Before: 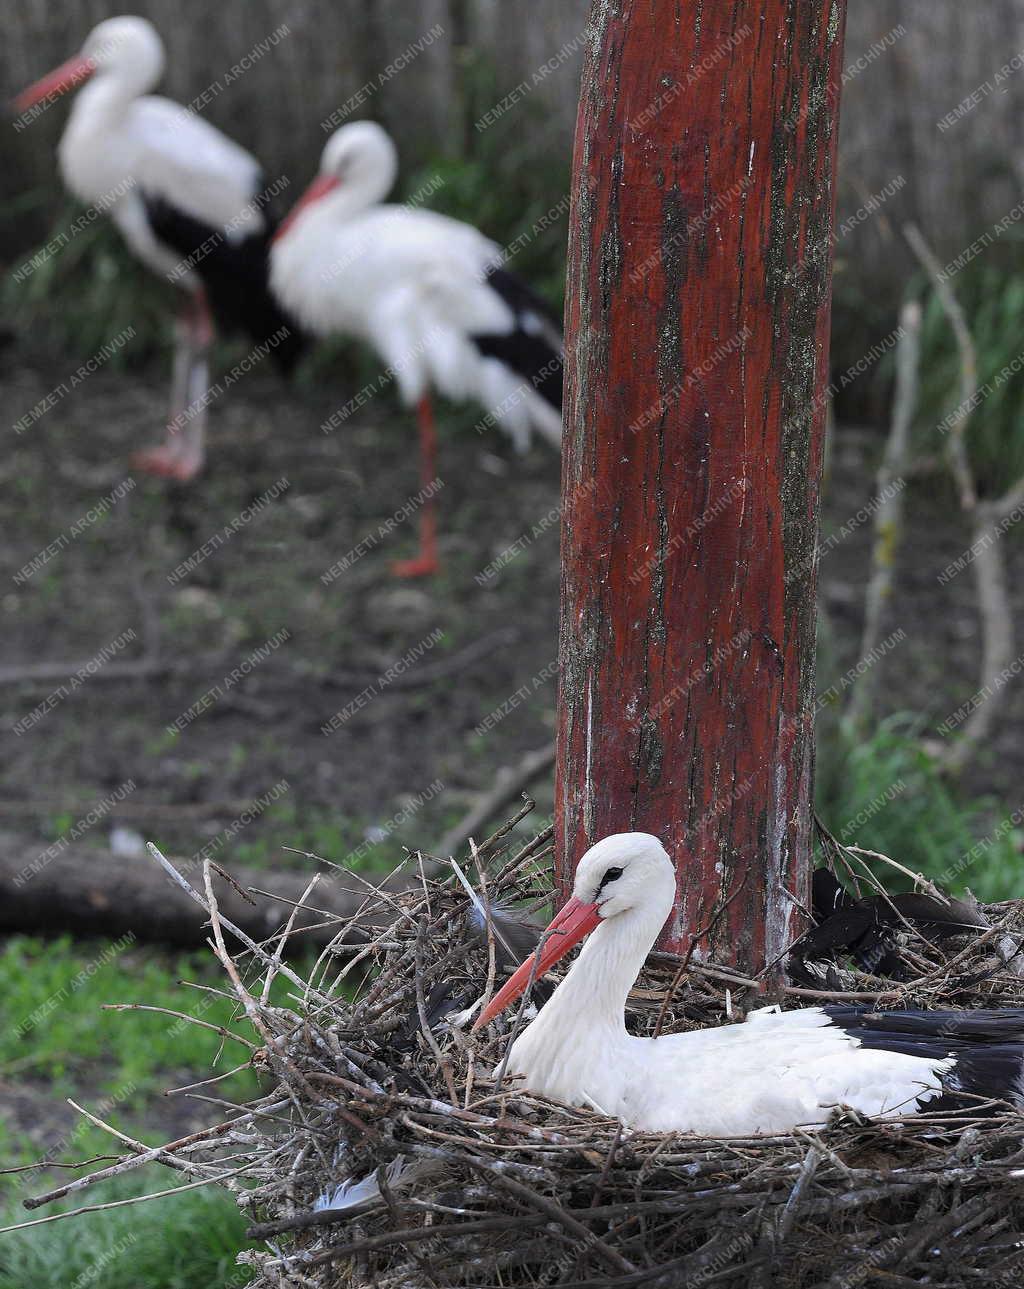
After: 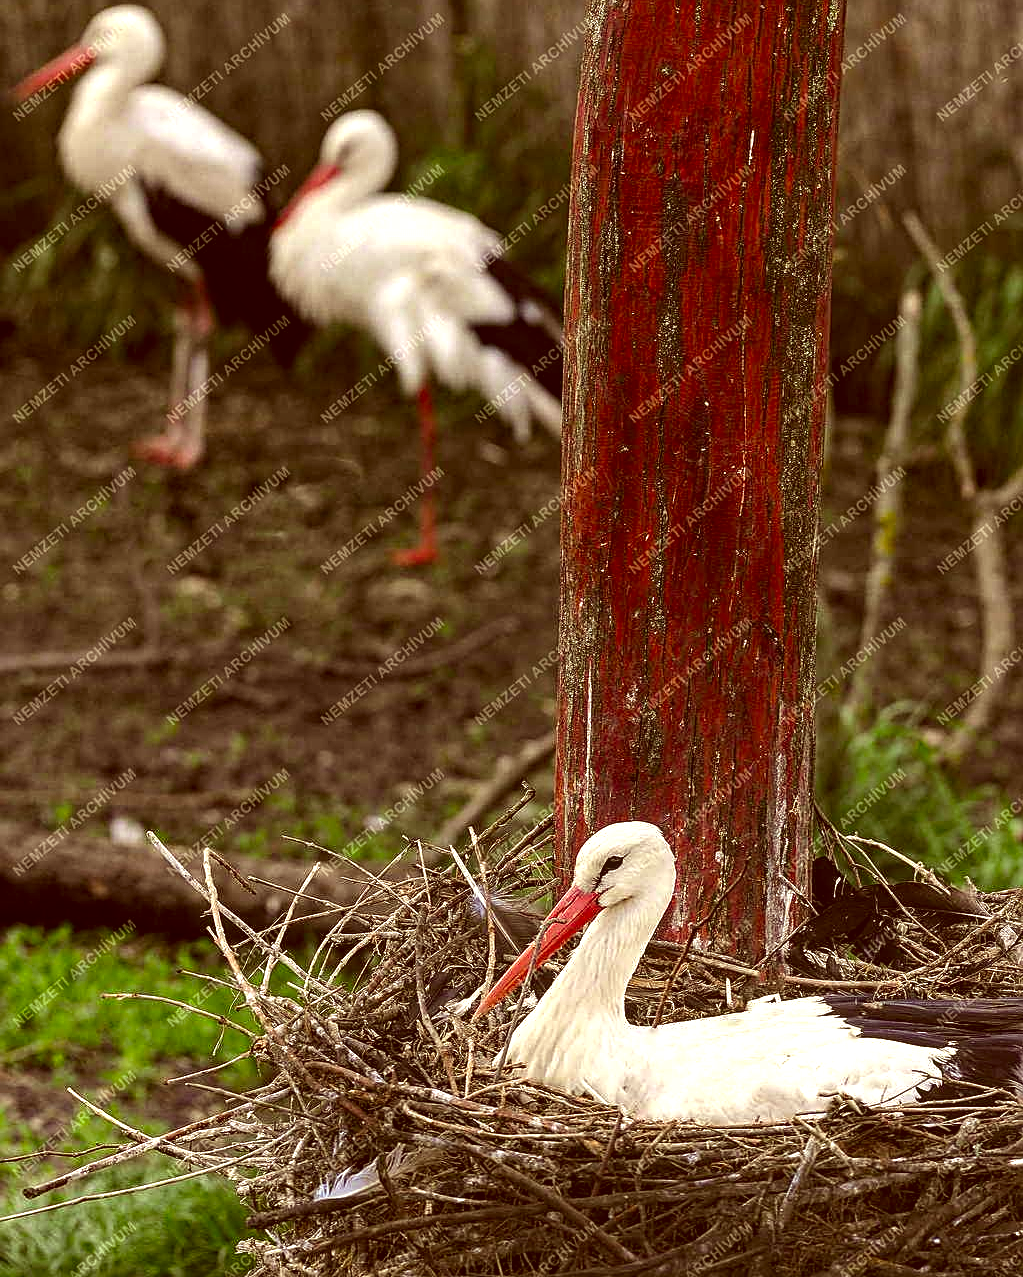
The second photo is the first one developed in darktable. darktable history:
contrast brightness saturation: contrast 0.066, brightness -0.128, saturation 0.047
sharpen: on, module defaults
crop: top 0.859%, right 0.048%
color correction: highlights a* 1.12, highlights b* 24.74, shadows a* 16.08, shadows b* 24.73
local contrast: on, module defaults
exposure: black level correction 0, exposure 0.702 EV, compensate highlight preservation false
haze removal: compatibility mode true, adaptive false
